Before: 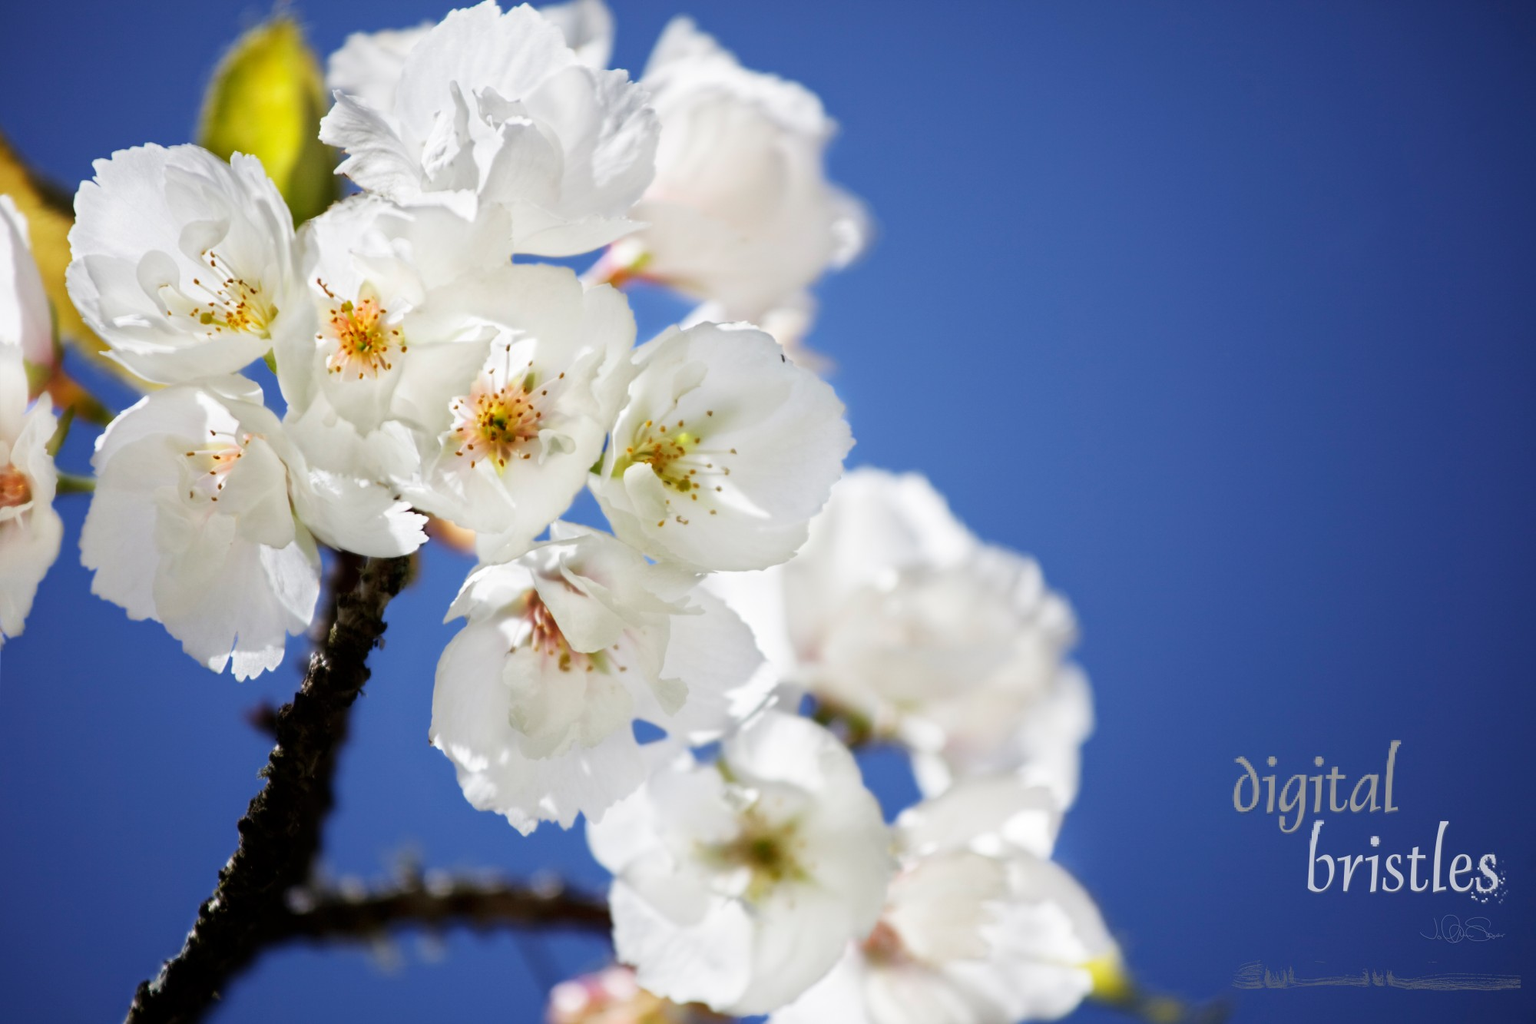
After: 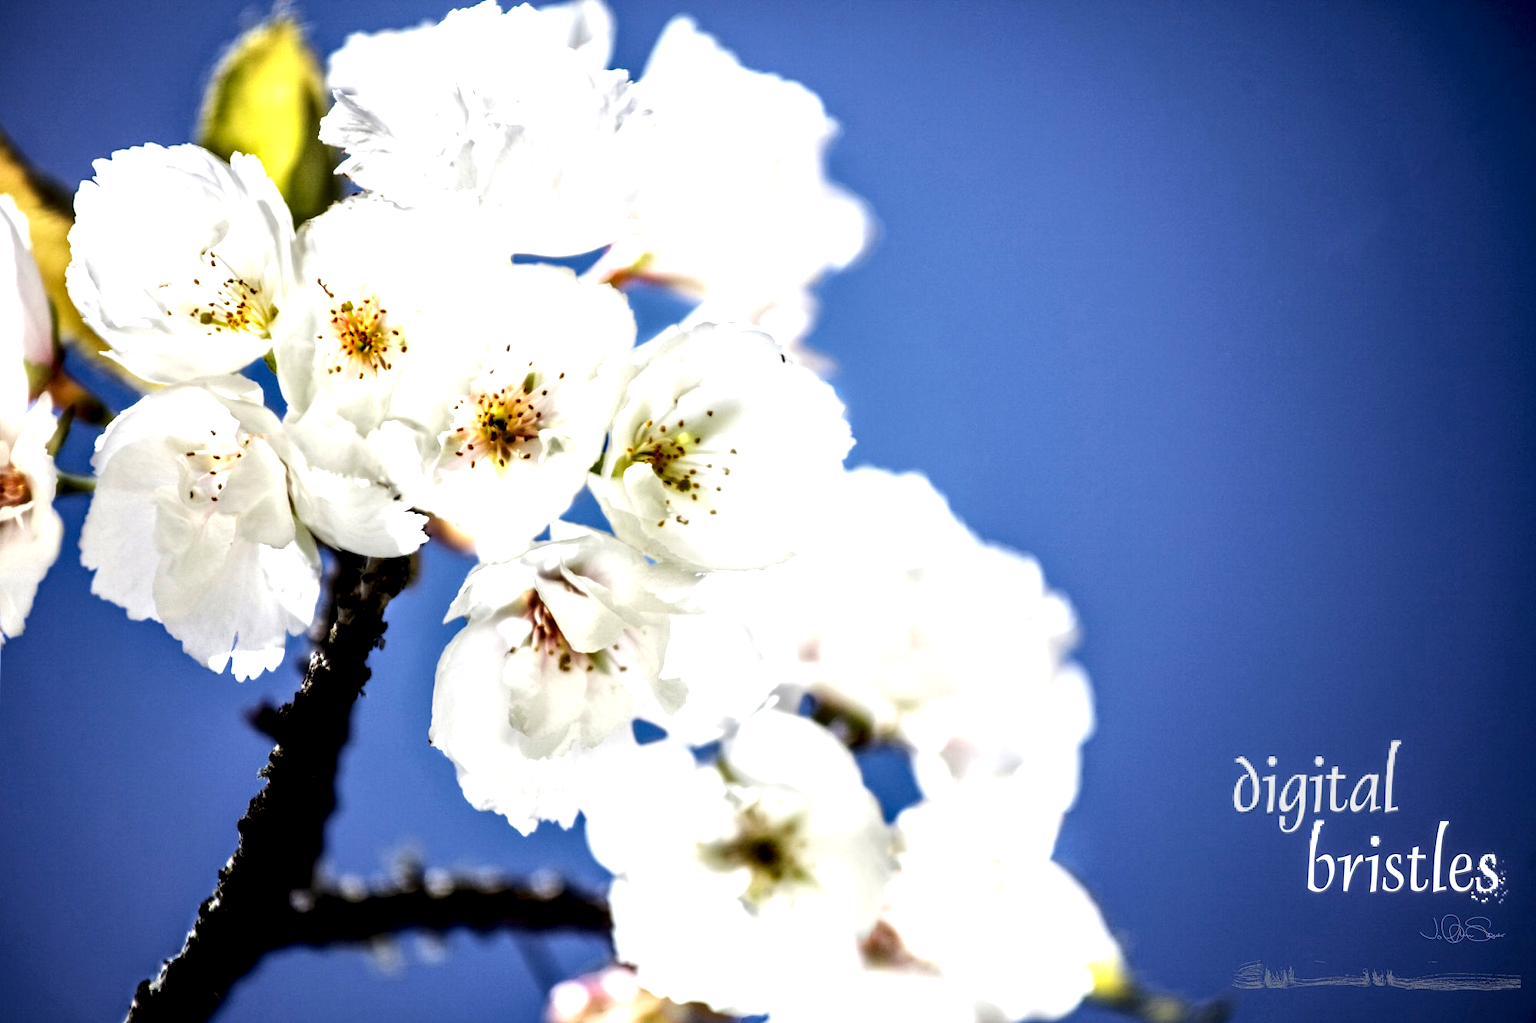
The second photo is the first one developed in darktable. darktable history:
tone equalizer: -8 EV -0.75 EV, -7 EV -0.7 EV, -6 EV -0.6 EV, -5 EV -0.4 EV, -3 EV 0.4 EV, -2 EV 0.6 EV, -1 EV 0.7 EV, +0 EV 0.75 EV, edges refinement/feathering 500, mask exposure compensation -1.57 EV, preserve details no
local contrast: detail 203%
